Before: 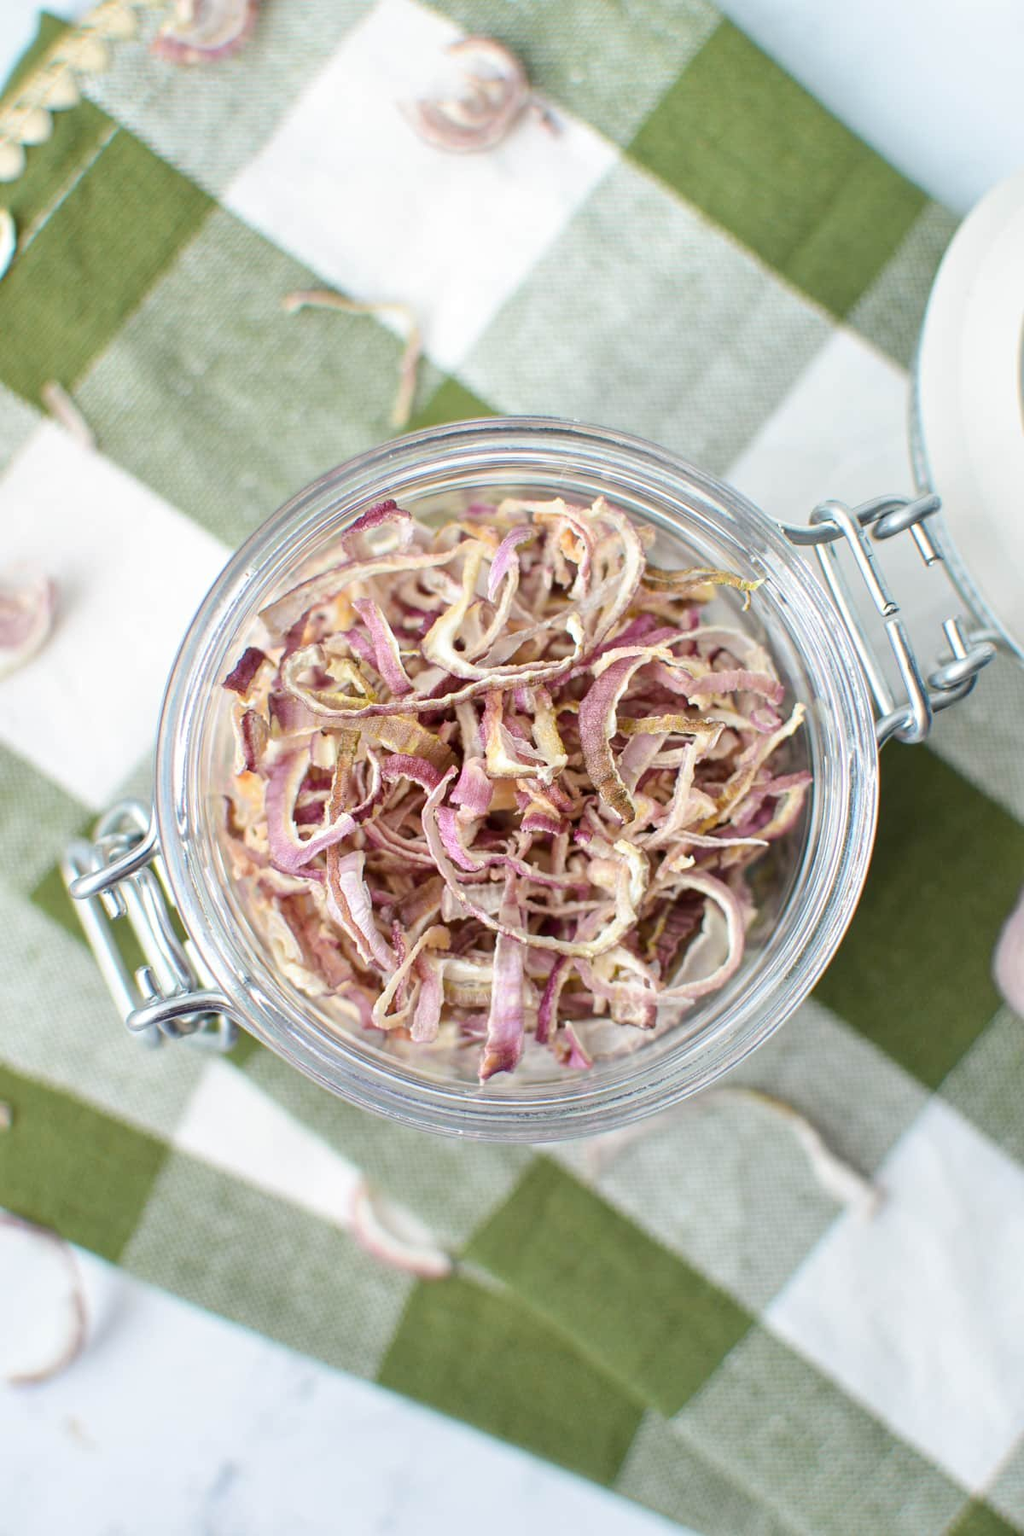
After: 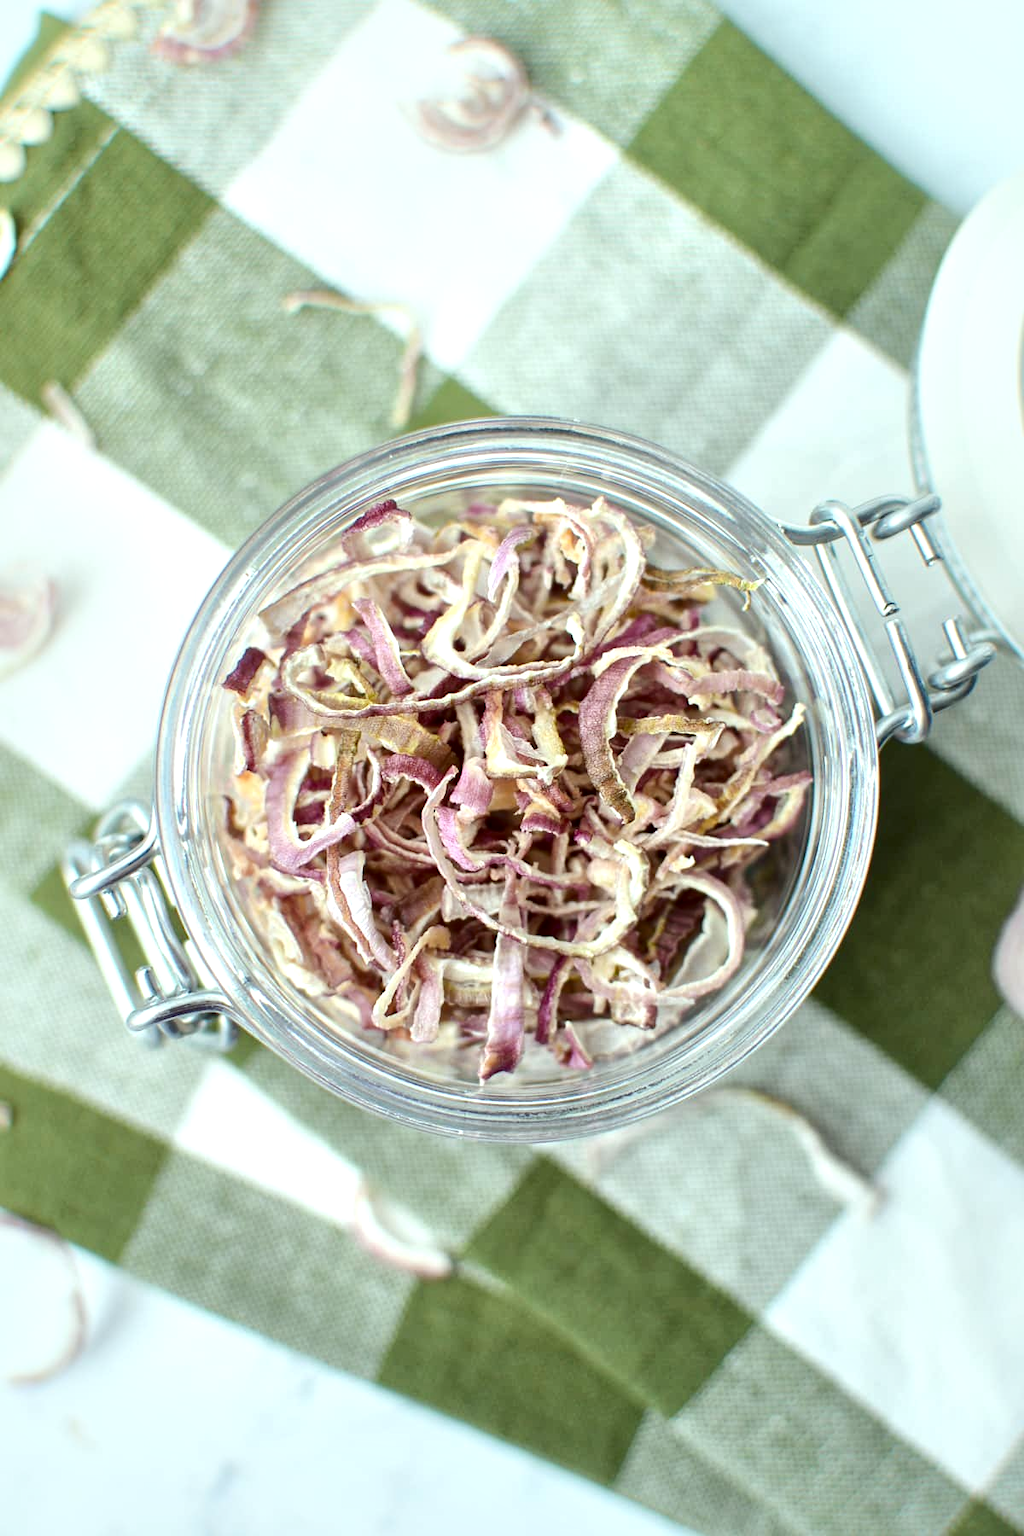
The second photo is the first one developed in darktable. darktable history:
shadows and highlights: shadows -23.08, highlights 46.15, soften with gaussian
color correction: highlights a* -6.69, highlights b* 0.49
local contrast: mode bilateral grid, contrast 70, coarseness 75, detail 180%, midtone range 0.2
